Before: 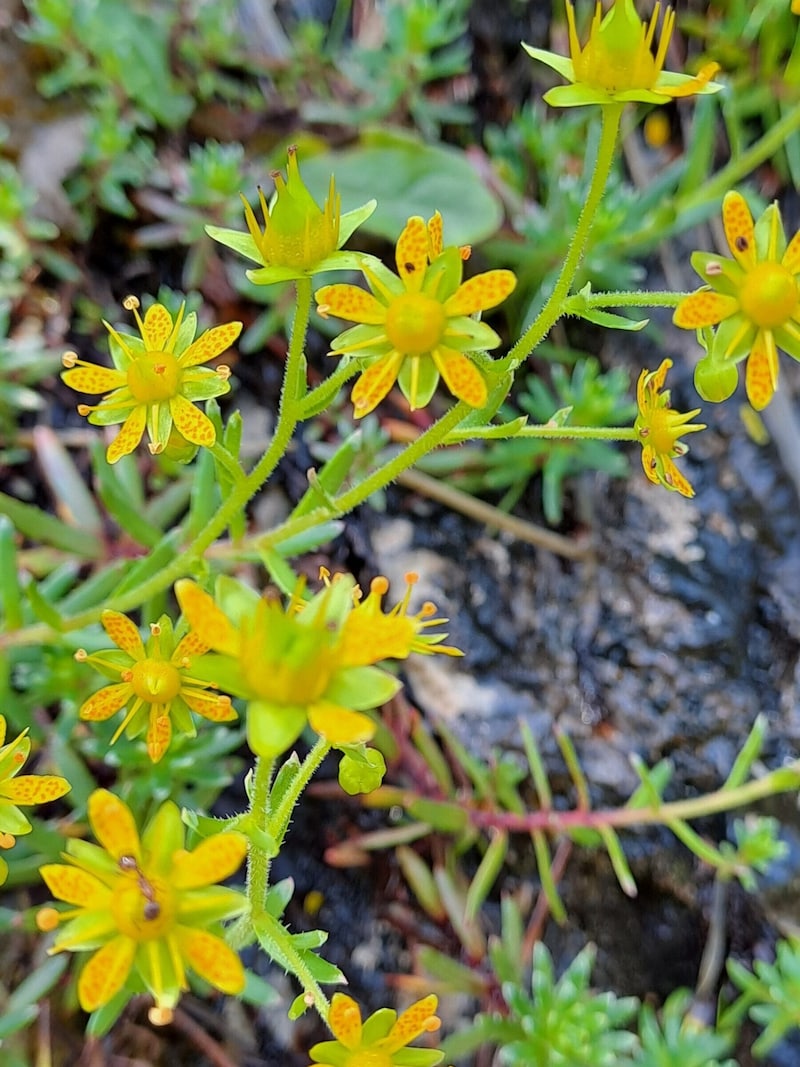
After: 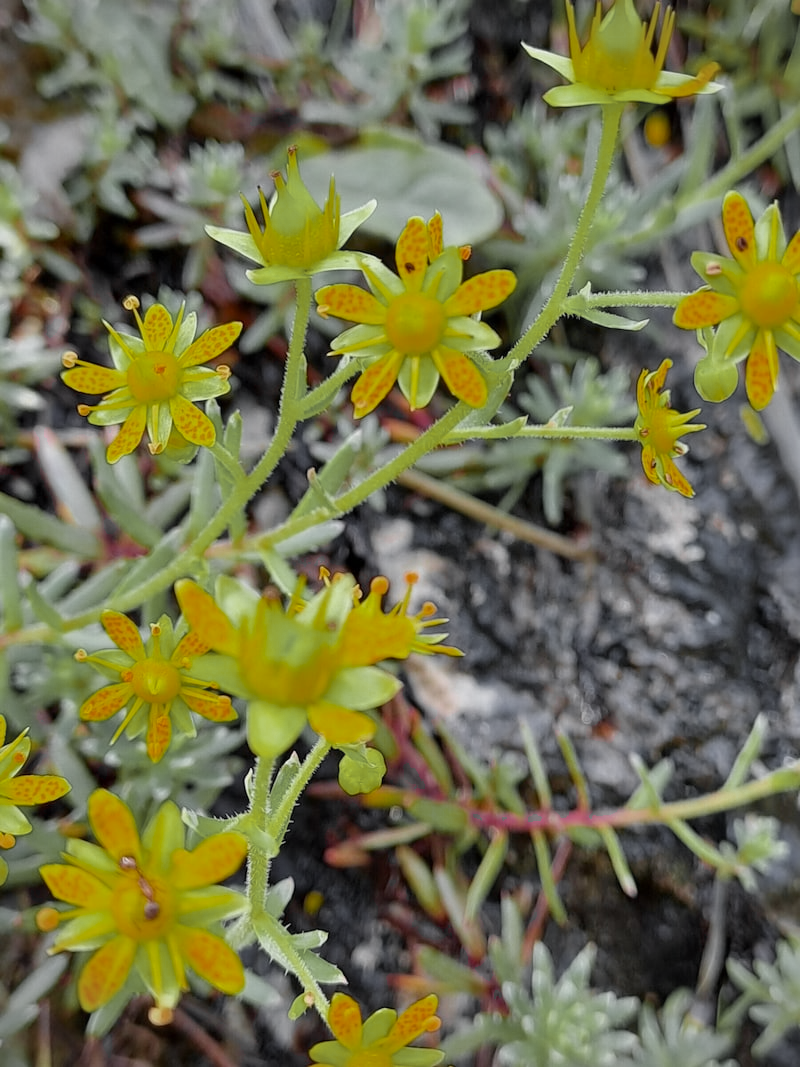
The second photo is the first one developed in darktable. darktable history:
vignetting: fall-off start 91.19%
color zones: curves: ch0 [(0.004, 0.388) (0.125, 0.392) (0.25, 0.404) (0.375, 0.5) (0.5, 0.5) (0.625, 0.5) (0.75, 0.5) (0.875, 0.5)]; ch1 [(0, 0.5) (0.125, 0.5) (0.25, 0.5) (0.375, 0.124) (0.524, 0.124) (0.645, 0.128) (0.789, 0.132) (0.914, 0.096) (0.998, 0.068)]
